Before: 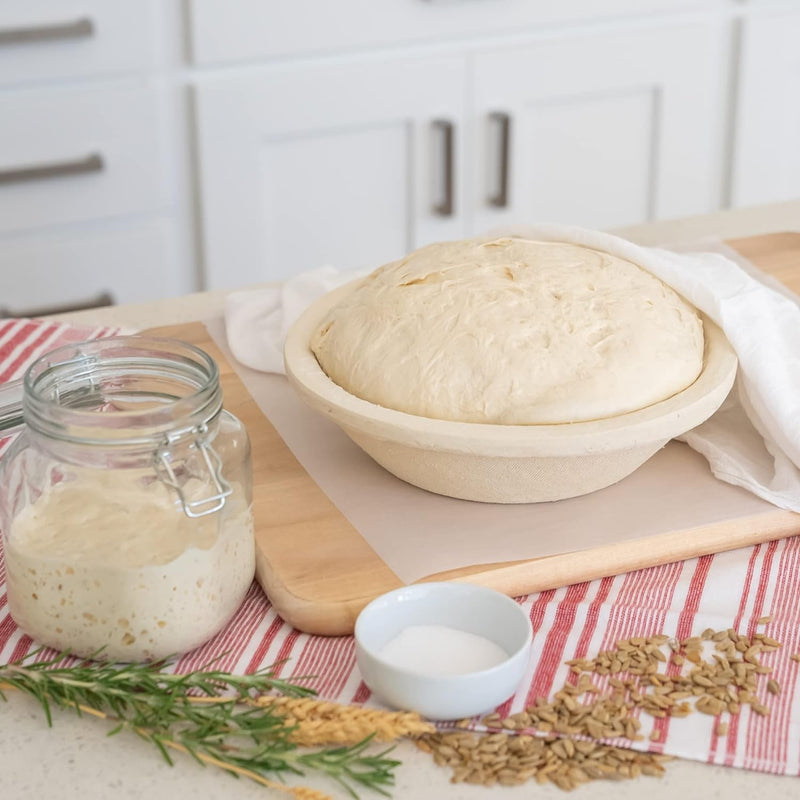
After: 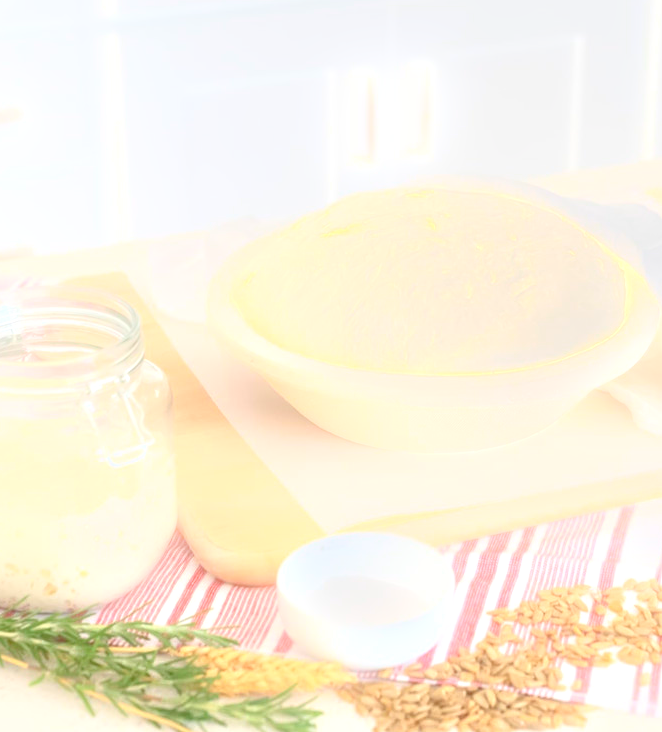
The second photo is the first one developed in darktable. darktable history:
crop: left 9.807%, top 6.259%, right 7.334%, bottom 2.177%
bloom: size 5%, threshold 95%, strength 15%
tone equalizer: -7 EV 0.15 EV, -6 EV 0.6 EV, -5 EV 1.15 EV, -4 EV 1.33 EV, -3 EV 1.15 EV, -2 EV 0.6 EV, -1 EV 0.15 EV, mask exposure compensation -0.5 EV
exposure: exposure 0.935 EV, compensate highlight preservation false
